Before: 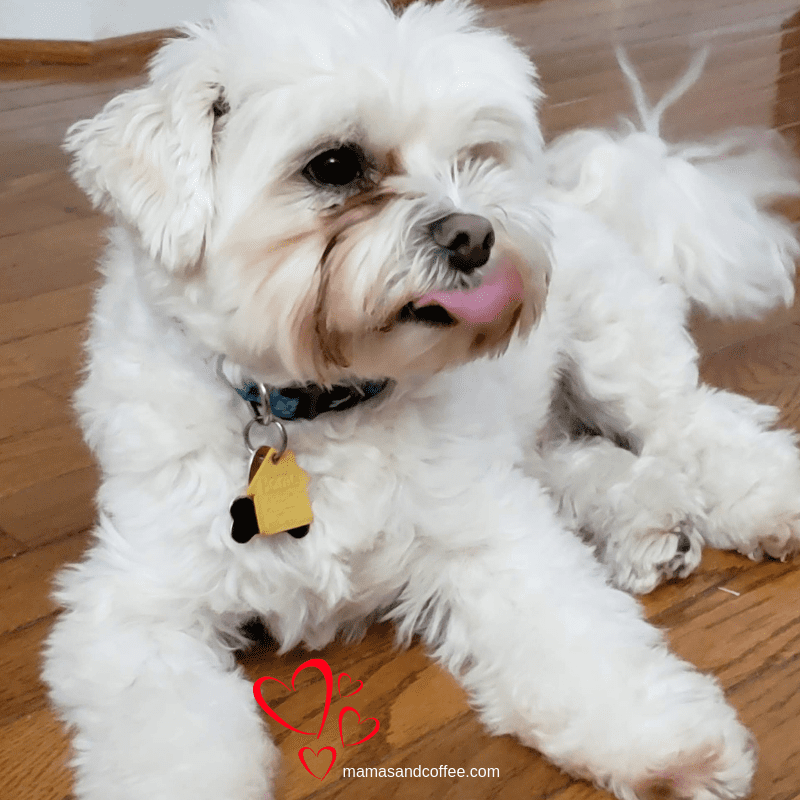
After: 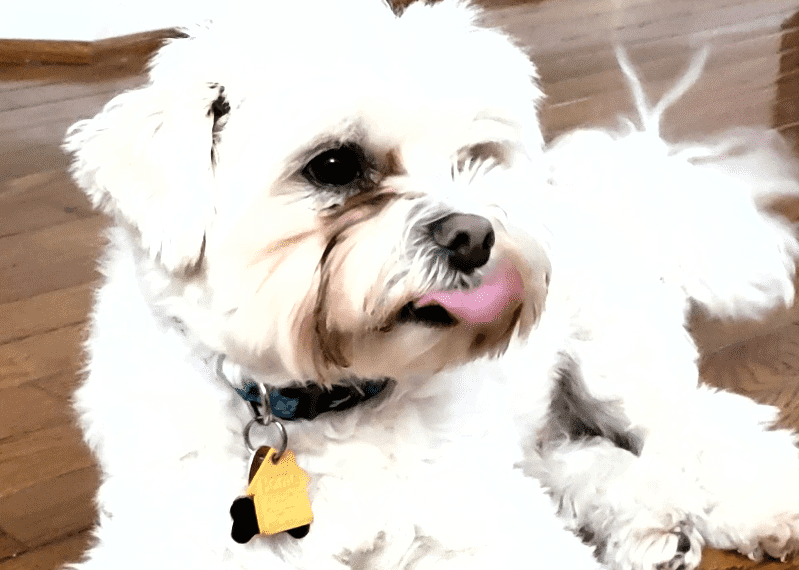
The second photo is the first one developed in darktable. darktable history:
shadows and highlights: radius 45.56, white point adjustment 6.65, compress 79.44%, soften with gaussian
tone equalizer: -8 EV -0.728 EV, -7 EV -0.732 EV, -6 EV -0.604 EV, -5 EV -0.372 EV, -3 EV 0.367 EV, -2 EV 0.6 EV, -1 EV 0.696 EV, +0 EV 0.755 EV, edges refinement/feathering 500, mask exposure compensation -1.57 EV, preserve details no
crop: right 0%, bottom 28.694%
